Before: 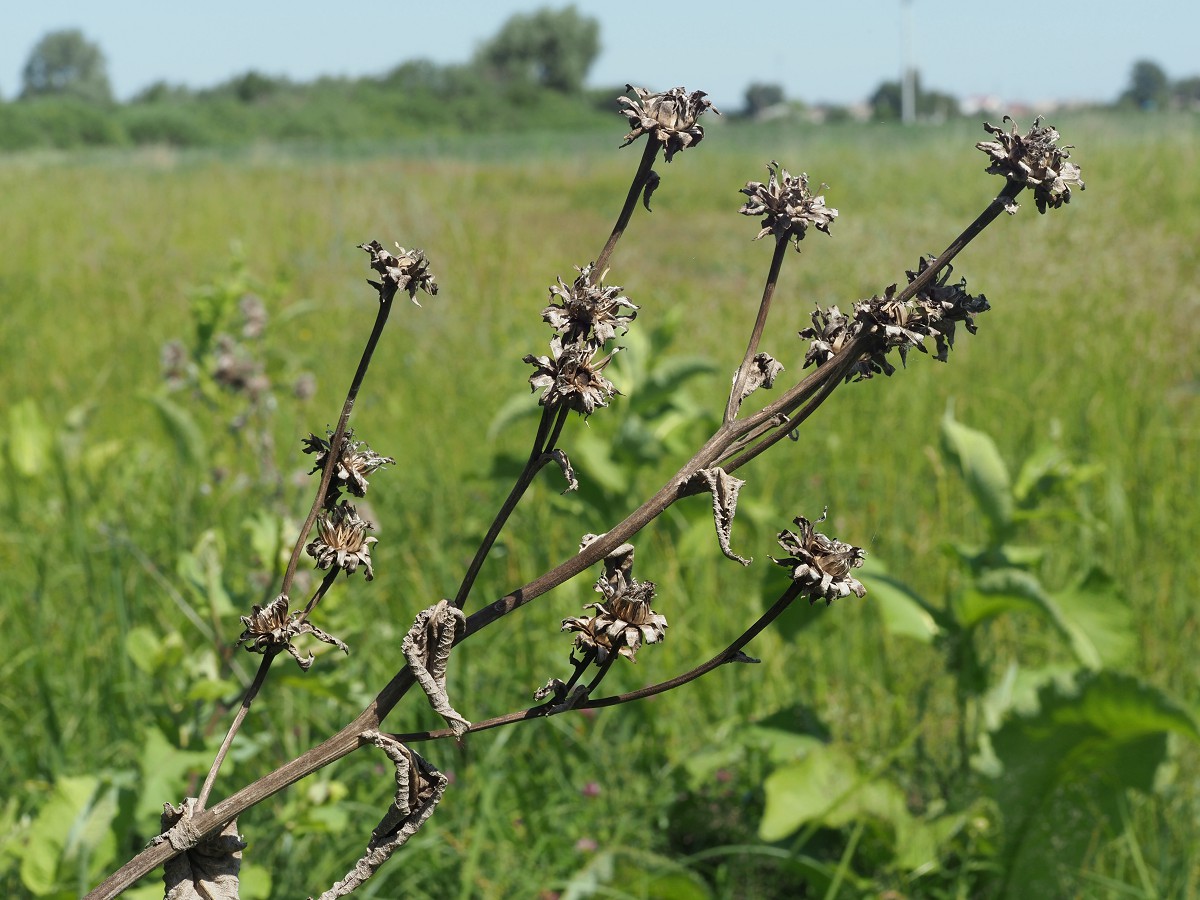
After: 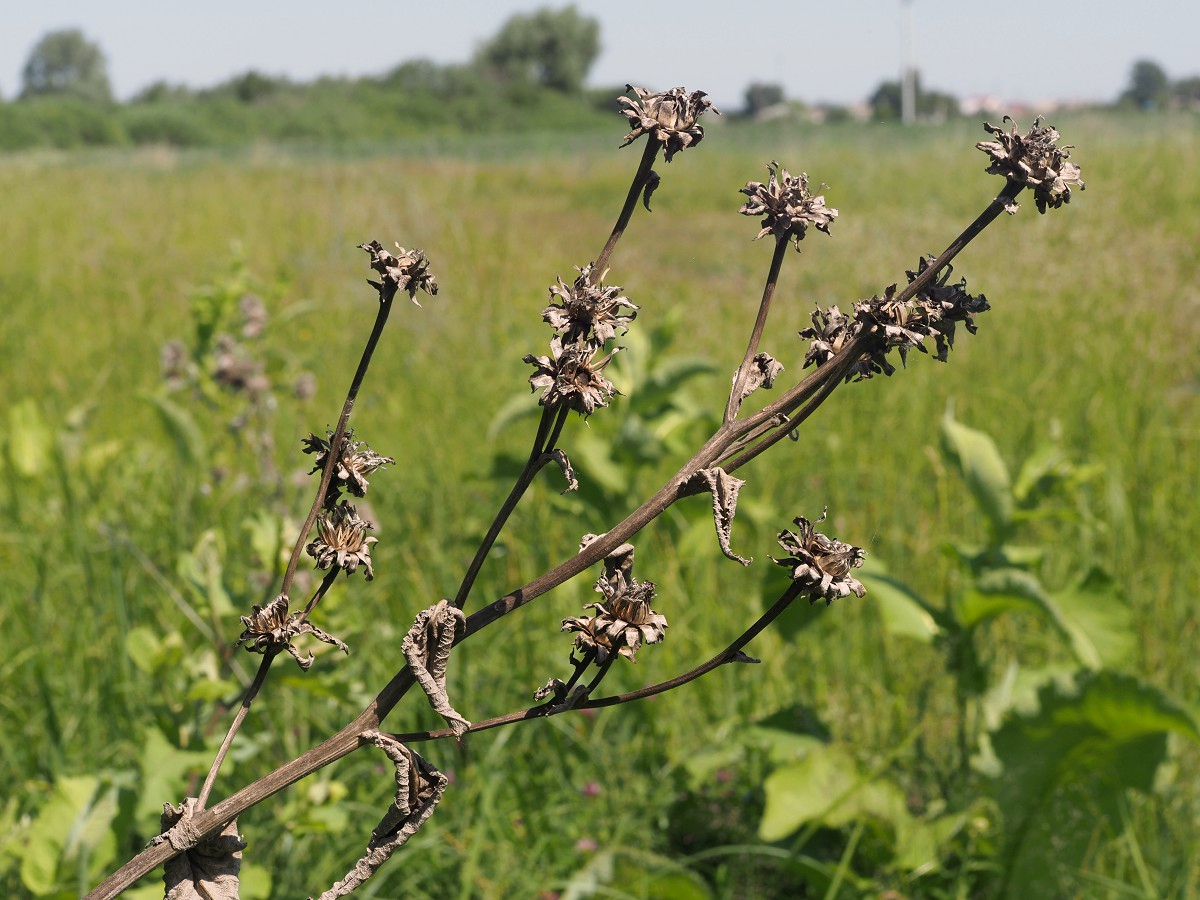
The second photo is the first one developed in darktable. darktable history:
color correction: highlights a* 7.92, highlights b* 4.4
